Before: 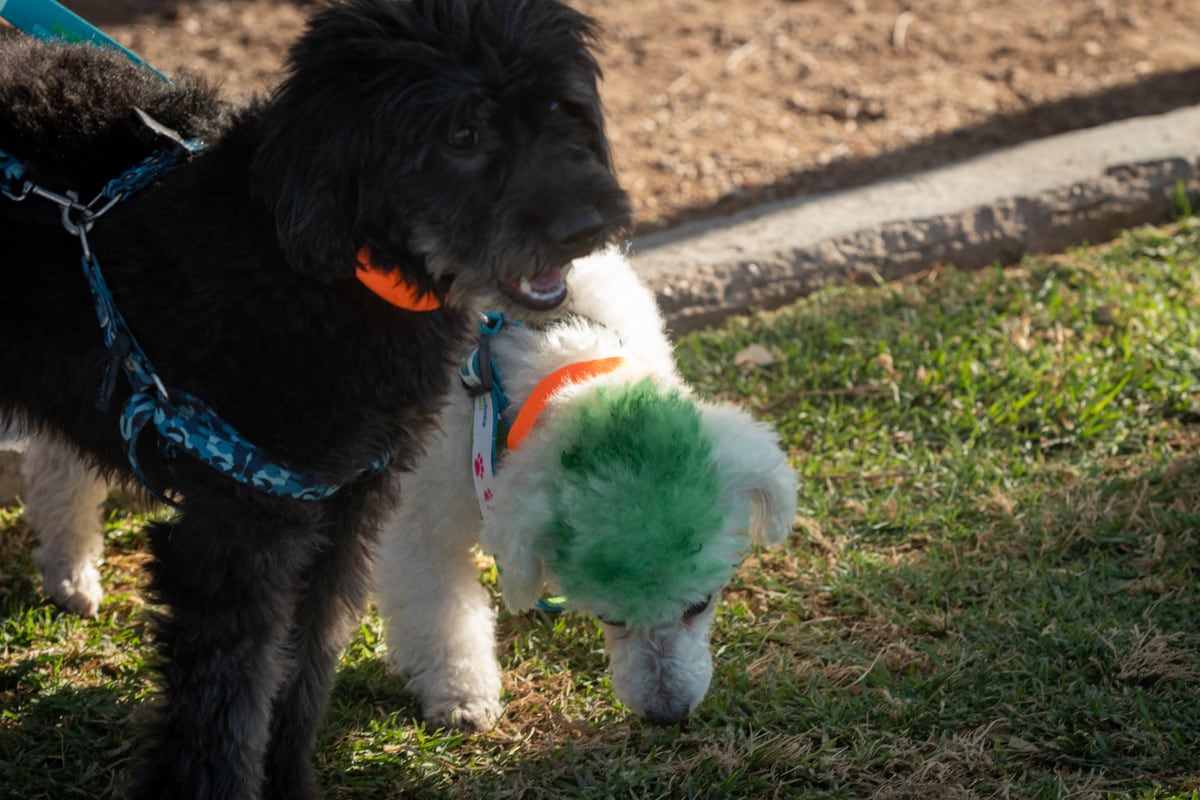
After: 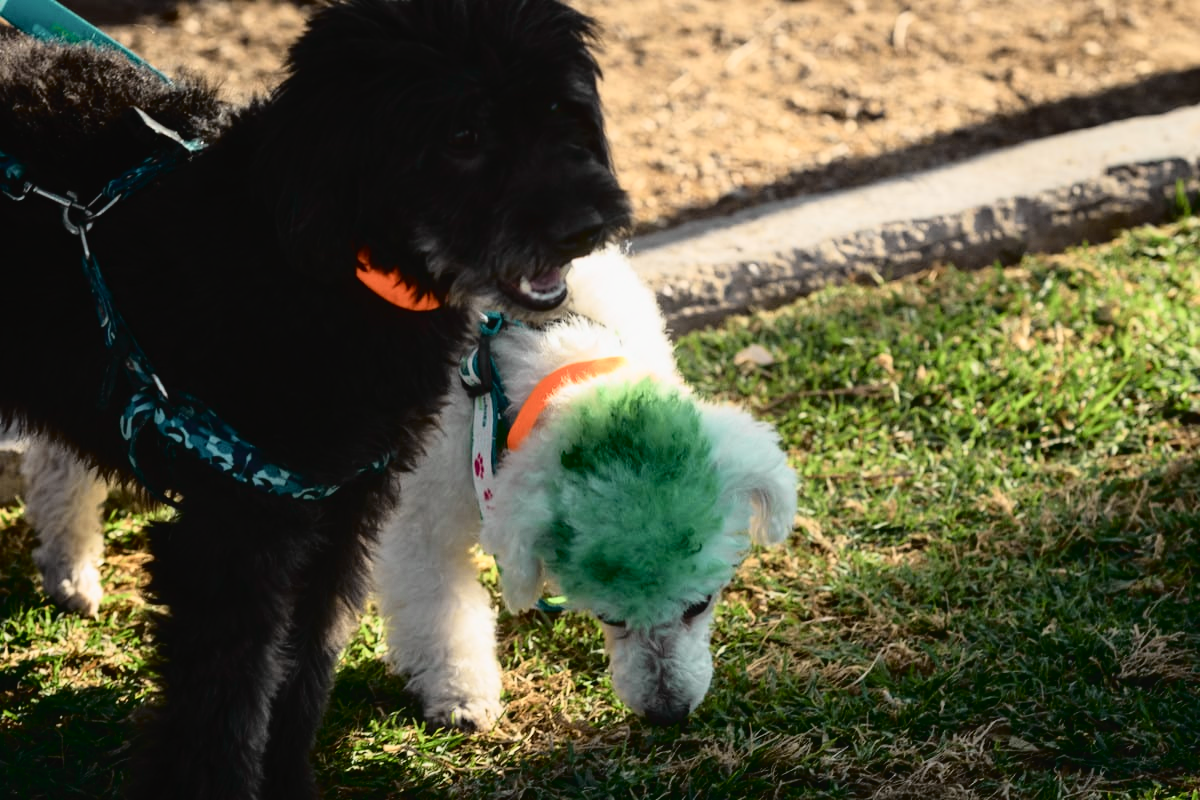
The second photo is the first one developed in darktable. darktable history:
color correction: saturation 0.8
tone curve: curves: ch0 [(0, 0.022) (0.177, 0.086) (0.392, 0.438) (0.704, 0.844) (0.858, 0.938) (1, 0.981)]; ch1 [(0, 0) (0.402, 0.36) (0.476, 0.456) (0.498, 0.497) (0.518, 0.521) (0.58, 0.598) (0.619, 0.65) (0.692, 0.737) (1, 1)]; ch2 [(0, 0) (0.415, 0.438) (0.483, 0.499) (0.503, 0.503) (0.526, 0.532) (0.563, 0.604) (0.626, 0.697) (0.699, 0.753) (0.997, 0.858)], color space Lab, independent channels
